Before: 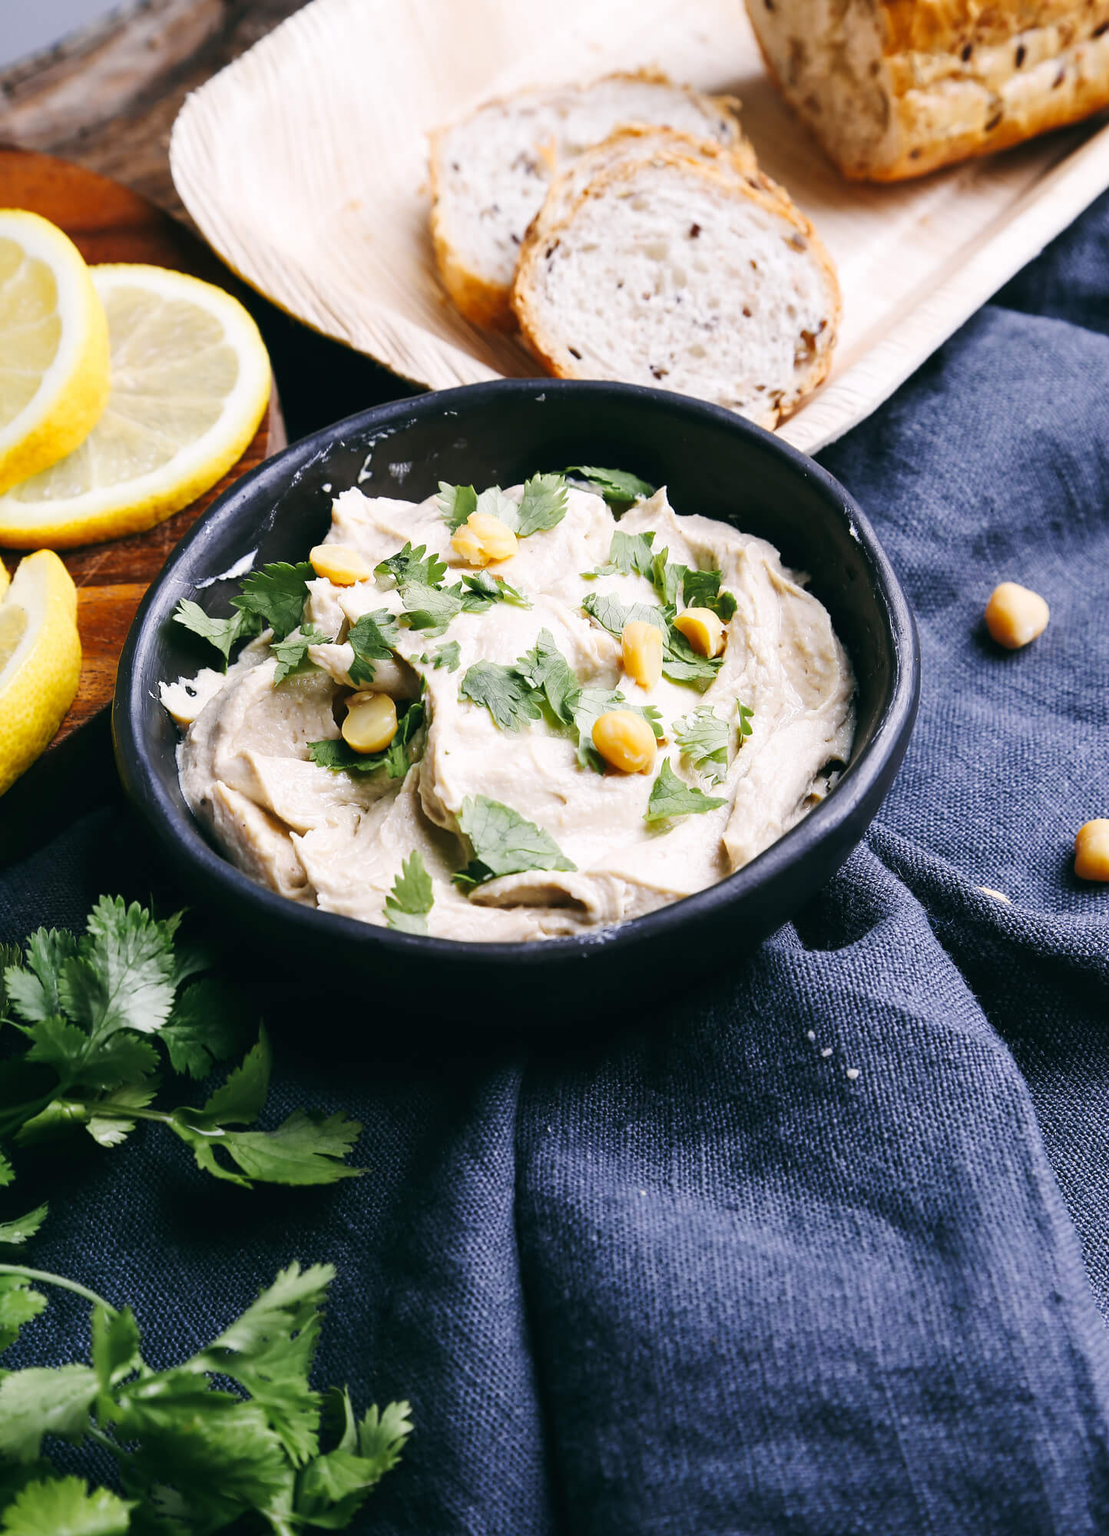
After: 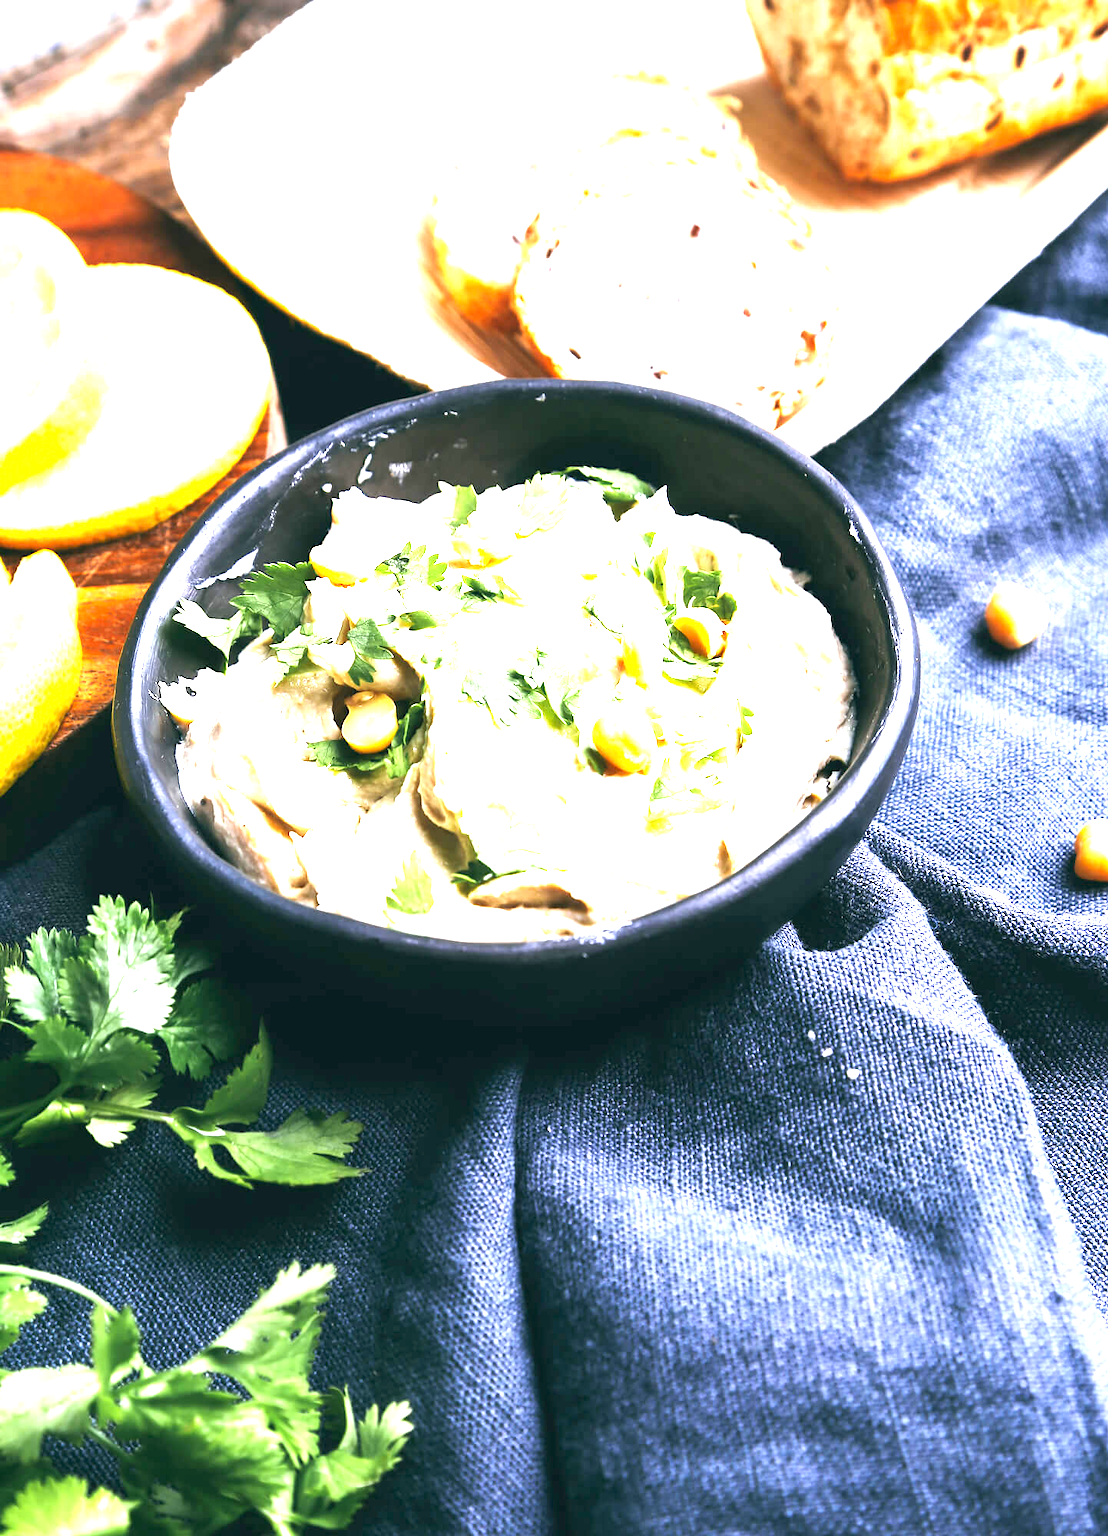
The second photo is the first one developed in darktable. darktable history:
exposure: exposure 2 EV, compensate highlight preservation false
rotate and perspective: automatic cropping original format, crop left 0, crop top 0
